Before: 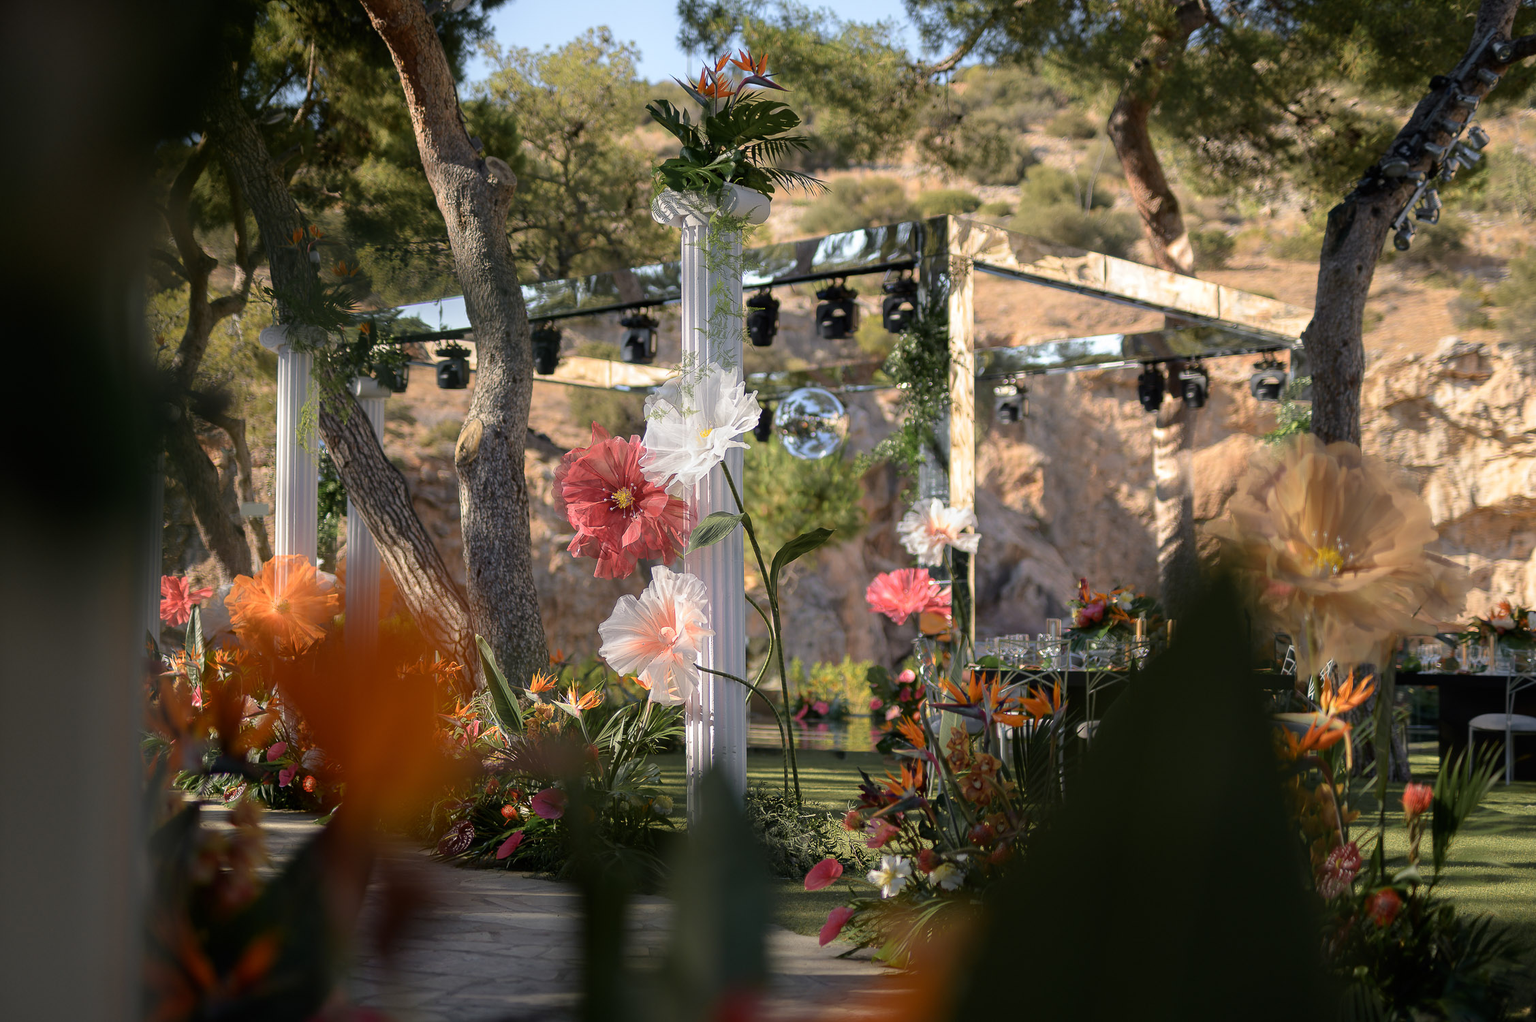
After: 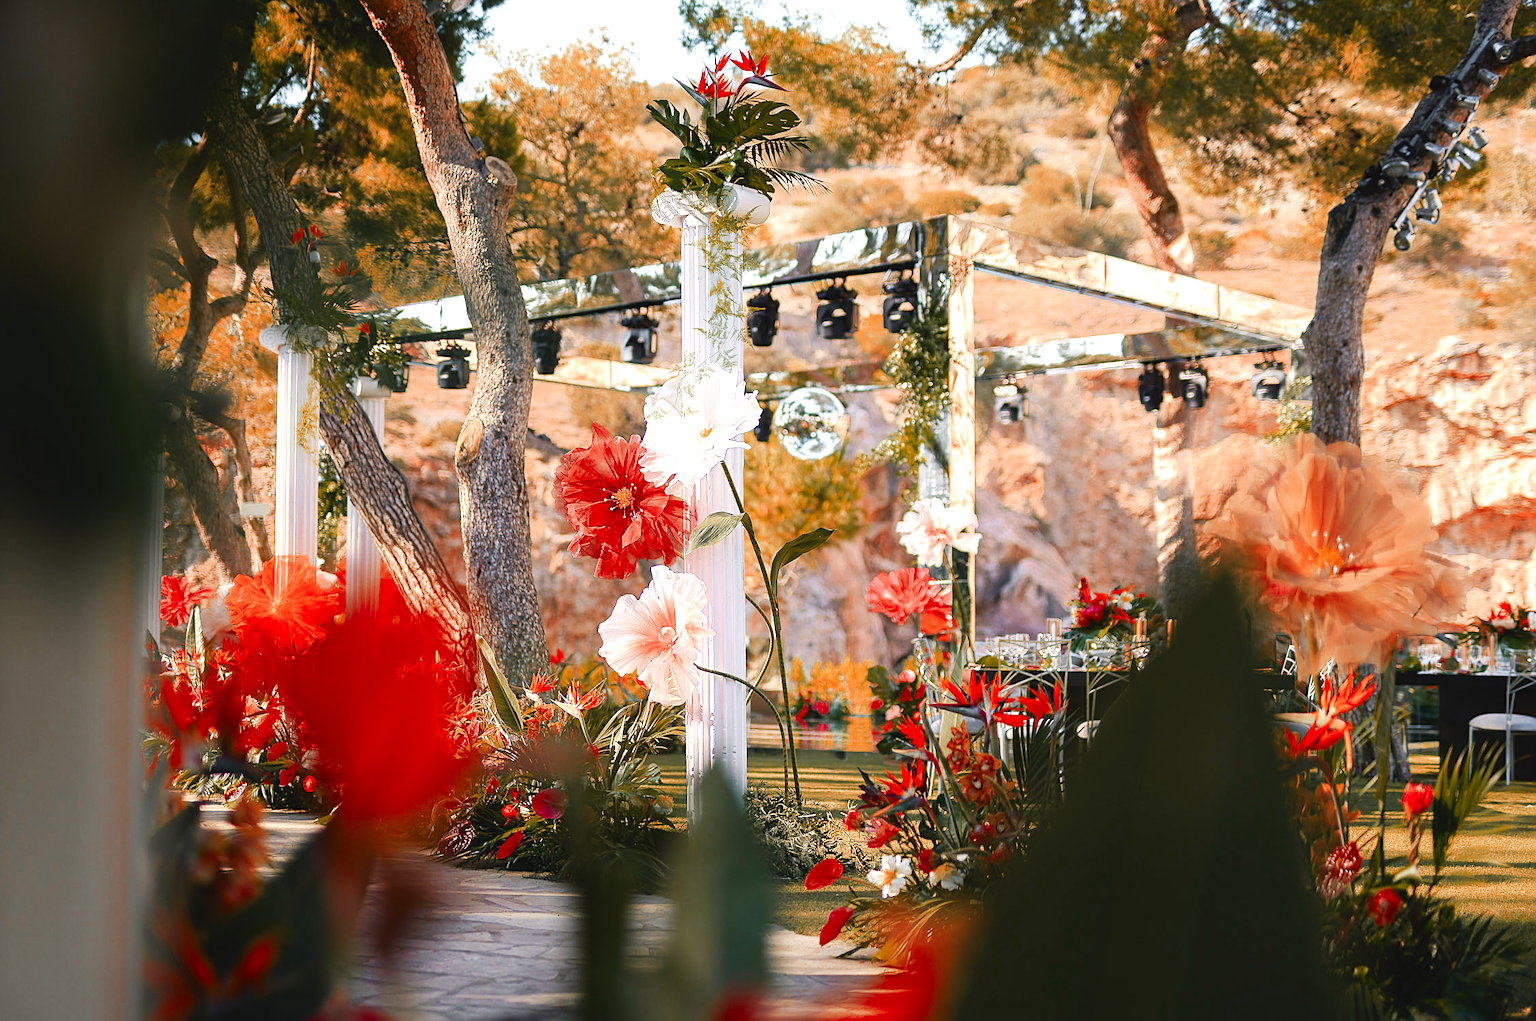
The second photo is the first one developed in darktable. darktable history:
color balance rgb: power › hue 315.92°, highlights gain › luminance 7.245%, highlights gain › chroma 0.949%, highlights gain › hue 48.13°, perceptual saturation grading › global saturation 31.245%, global vibrance 14.961%
tone equalizer: -8 EV -0.432 EV, -7 EV -0.358 EV, -6 EV -0.365 EV, -5 EV -0.234 EV, -3 EV 0.219 EV, -2 EV 0.359 EV, -1 EV 0.368 EV, +0 EV 0.39 EV
sharpen: on, module defaults
tone curve: curves: ch0 [(0, 0.038) (0.193, 0.212) (0.461, 0.502) (0.634, 0.709) (0.852, 0.89) (1, 0.967)]; ch1 [(0, 0) (0.35, 0.356) (0.45, 0.453) (0.504, 0.503) (0.532, 0.524) (0.558, 0.555) (0.735, 0.762) (1, 1)]; ch2 [(0, 0) (0.281, 0.266) (0.456, 0.469) (0.5, 0.5) (0.533, 0.545) (0.606, 0.598) (0.646, 0.654) (1, 1)], preserve colors none
exposure: black level correction 0, exposure 1.107 EV, compensate highlight preservation false
color zones: curves: ch0 [(0, 0.299) (0.25, 0.383) (0.456, 0.352) (0.736, 0.571)]; ch1 [(0, 0.63) (0.151, 0.568) (0.254, 0.416) (0.47, 0.558) (0.732, 0.37) (0.909, 0.492)]; ch2 [(0.004, 0.604) (0.158, 0.443) (0.257, 0.403) (0.761, 0.468)]
